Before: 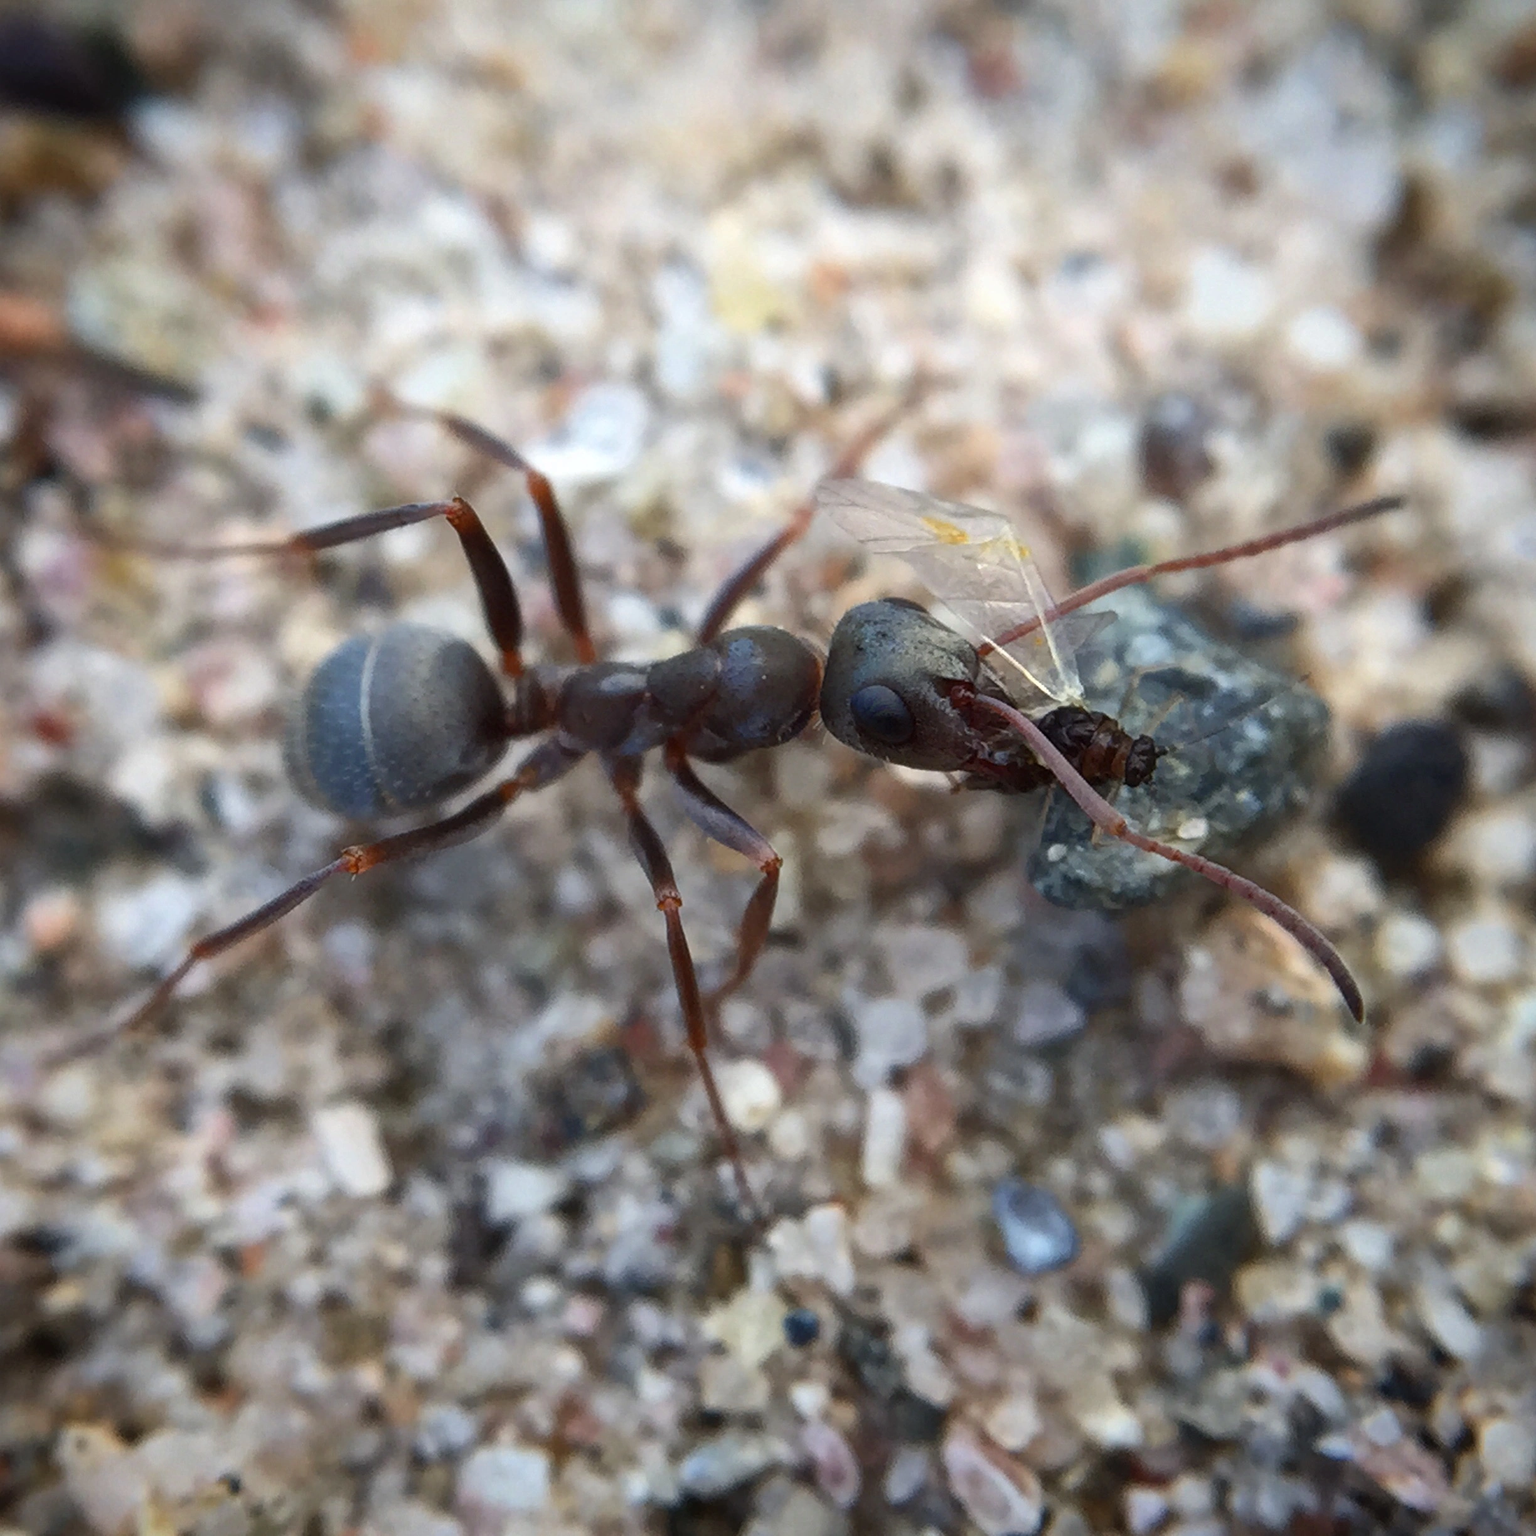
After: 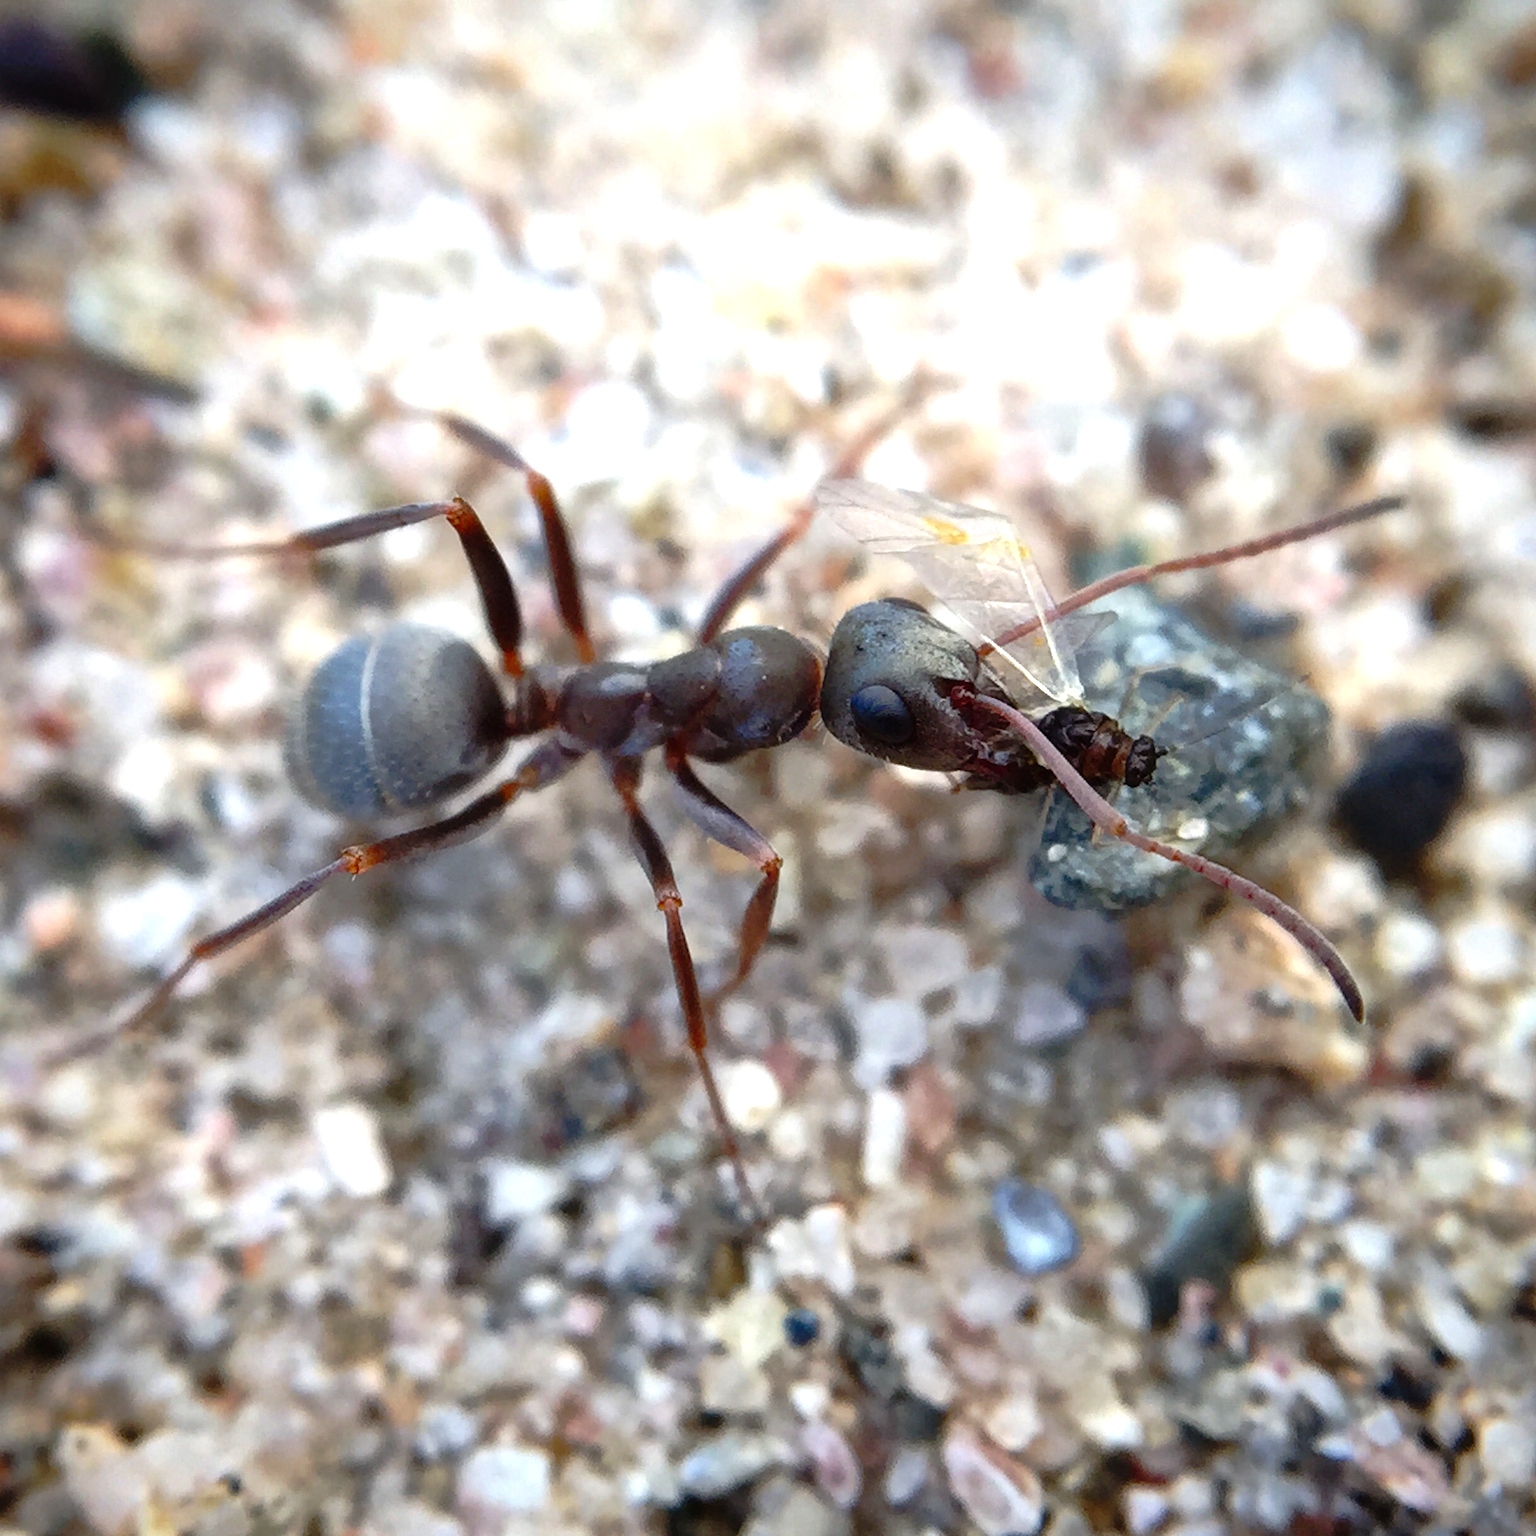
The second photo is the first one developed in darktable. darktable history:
exposure: black level correction 0, exposure 0.694 EV, compensate exposure bias true, compensate highlight preservation false
tone curve: curves: ch0 [(0, 0) (0.126, 0.061) (0.362, 0.382) (0.498, 0.498) (0.706, 0.712) (1, 1)]; ch1 [(0, 0) (0.5, 0.505) (0.55, 0.578) (1, 1)]; ch2 [(0, 0) (0.44, 0.424) (0.489, 0.483) (0.537, 0.538) (1, 1)], preserve colors none
tone equalizer: edges refinement/feathering 500, mask exposure compensation -1.57 EV, preserve details no
